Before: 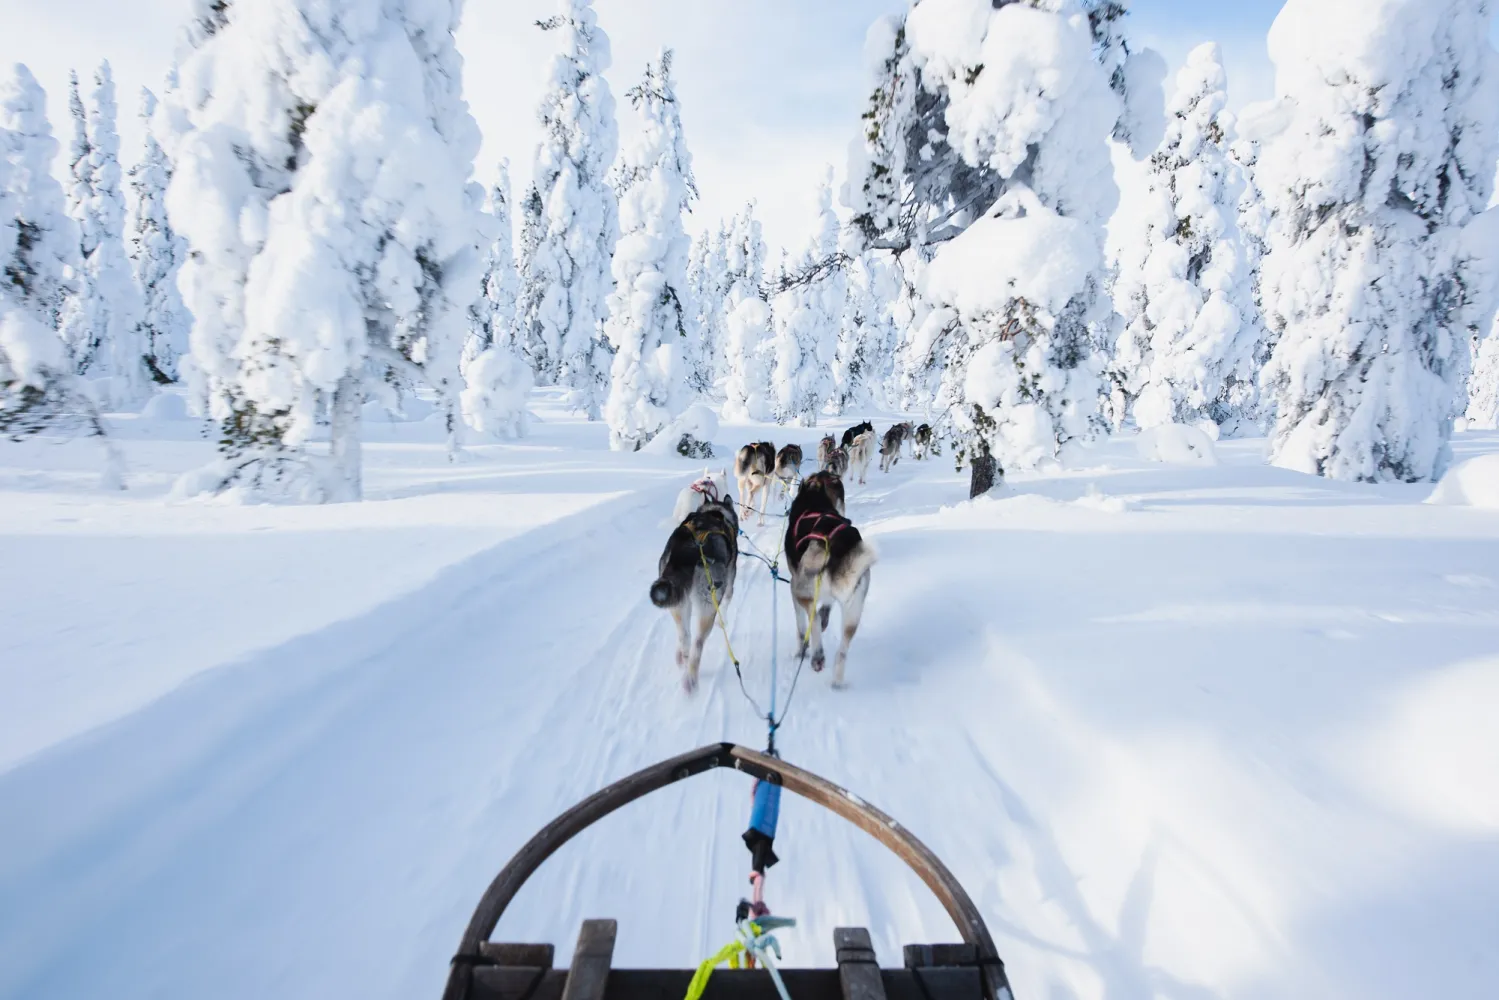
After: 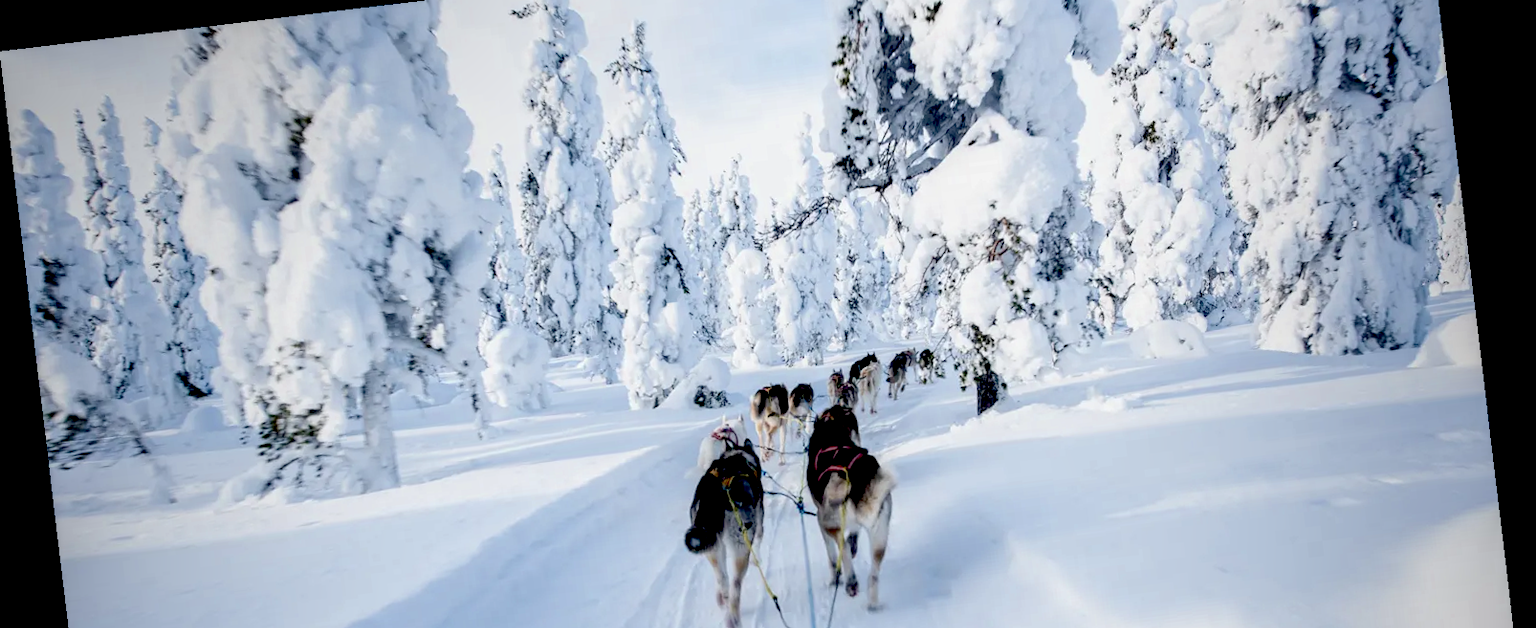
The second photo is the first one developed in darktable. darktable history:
crop and rotate: top 10.605%, bottom 33.274%
exposure: black level correction 0.047, exposure 0.013 EV, compensate highlight preservation false
tone equalizer: -7 EV 0.18 EV, -6 EV 0.12 EV, -5 EV 0.08 EV, -4 EV 0.04 EV, -2 EV -0.02 EV, -1 EV -0.04 EV, +0 EV -0.06 EV, luminance estimator HSV value / RGB max
rotate and perspective: rotation -6.83°, automatic cropping off
color zones: curves: ch0 [(0.11, 0.396) (0.195, 0.36) (0.25, 0.5) (0.303, 0.412) (0.357, 0.544) (0.75, 0.5) (0.967, 0.328)]; ch1 [(0, 0.468) (0.112, 0.512) (0.202, 0.6) (0.25, 0.5) (0.307, 0.352) (0.357, 0.544) (0.75, 0.5) (0.963, 0.524)]
local contrast: on, module defaults
